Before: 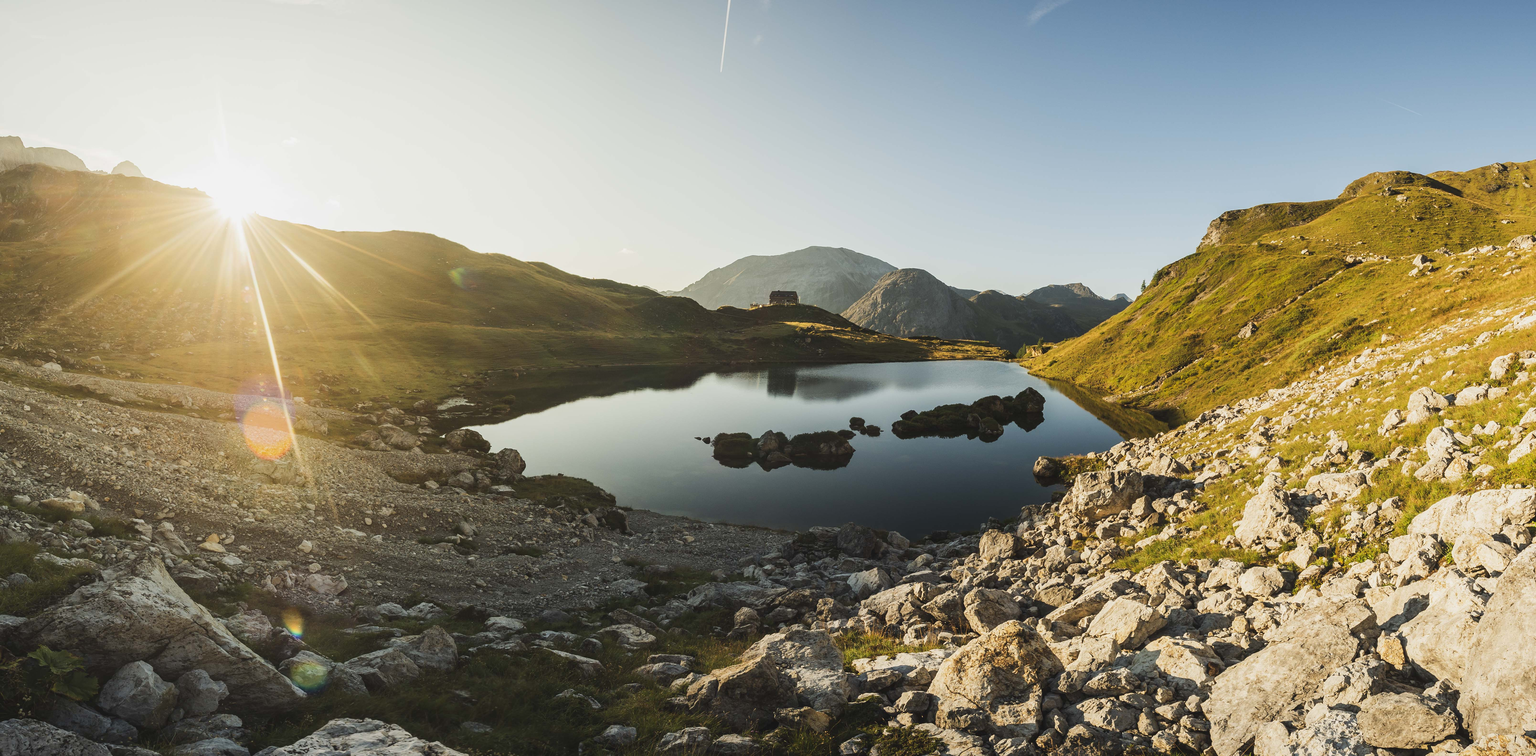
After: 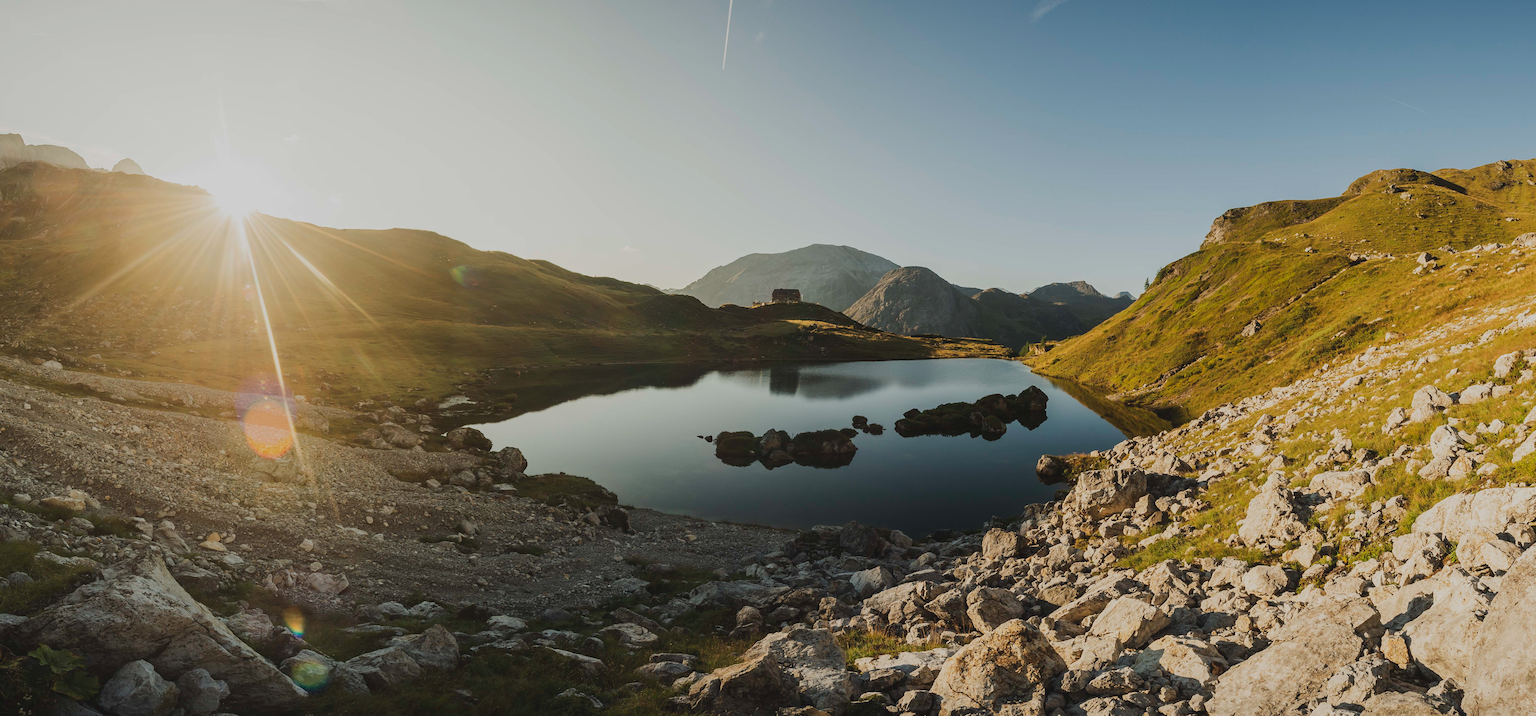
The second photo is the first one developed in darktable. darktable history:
contrast brightness saturation: contrast -0.08, brightness -0.04, saturation -0.11
exposure: exposure -0.36 EV, compensate highlight preservation false
crop: top 0.448%, right 0.264%, bottom 5.045%
